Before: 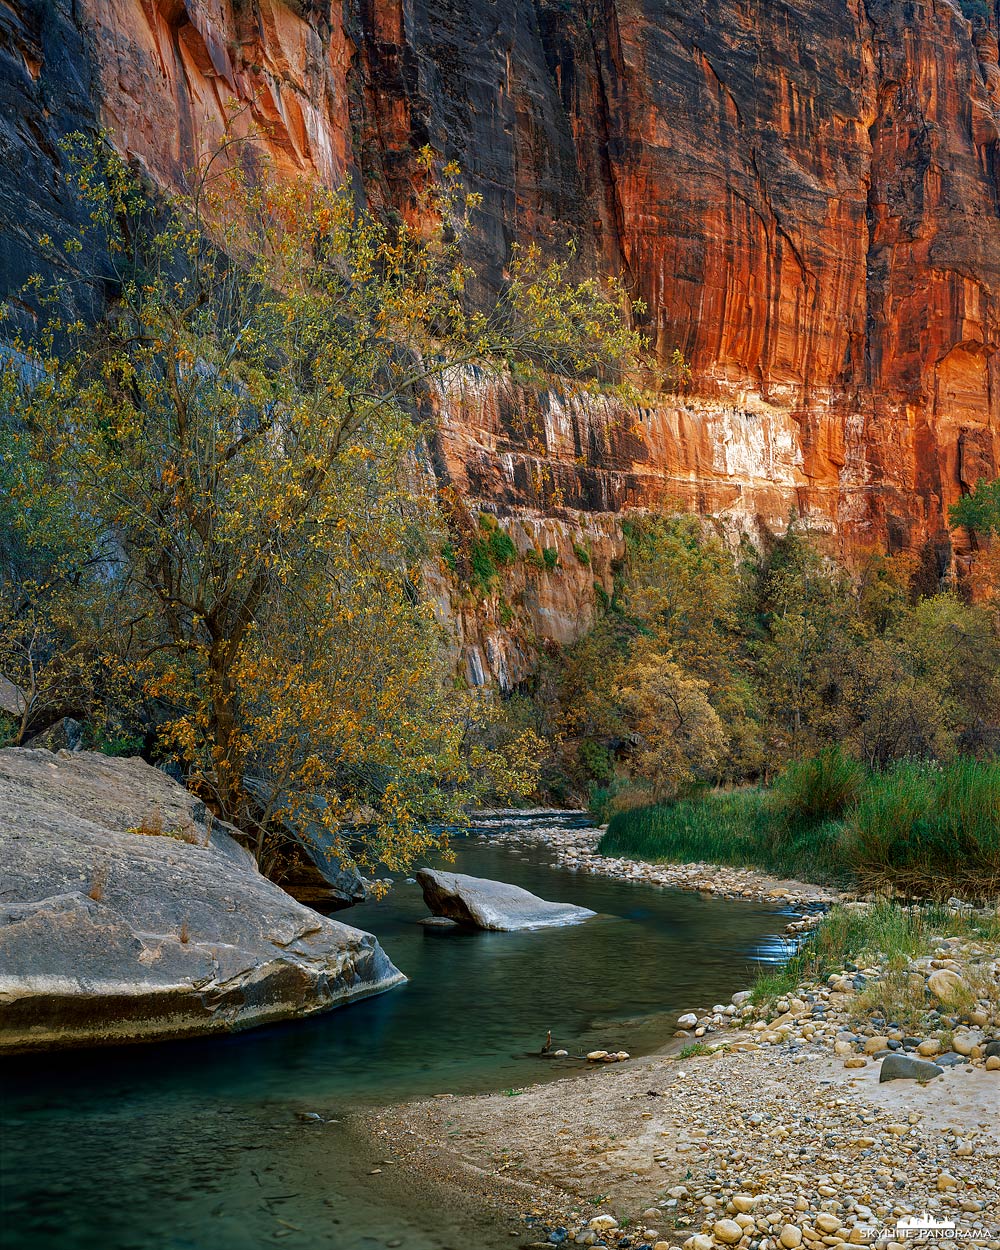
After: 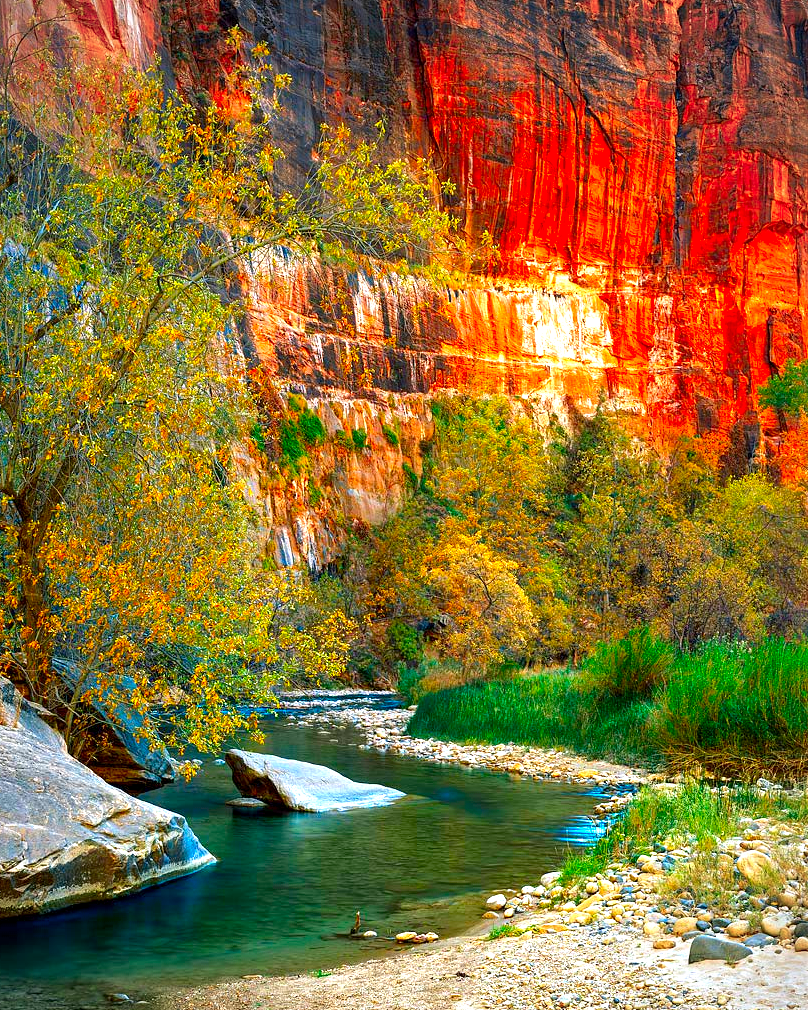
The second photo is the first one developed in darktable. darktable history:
crop: left 19.159%, top 9.58%, bottom 9.58%
exposure: black level correction 0.001, exposure 1.398 EV, compensate exposure bias true, compensate highlight preservation false
graduated density: on, module defaults
vignetting: fall-off radius 60.92%
color correction: saturation 1.8
